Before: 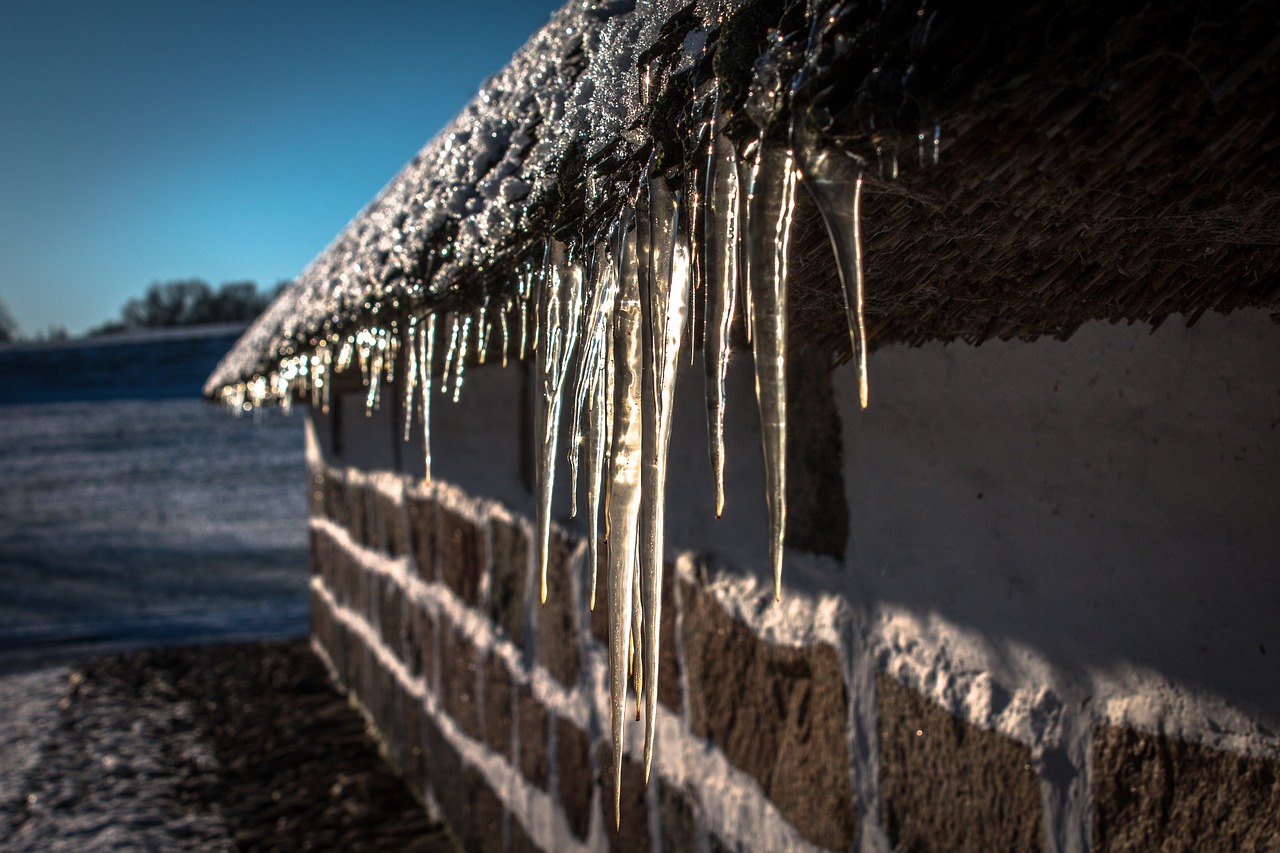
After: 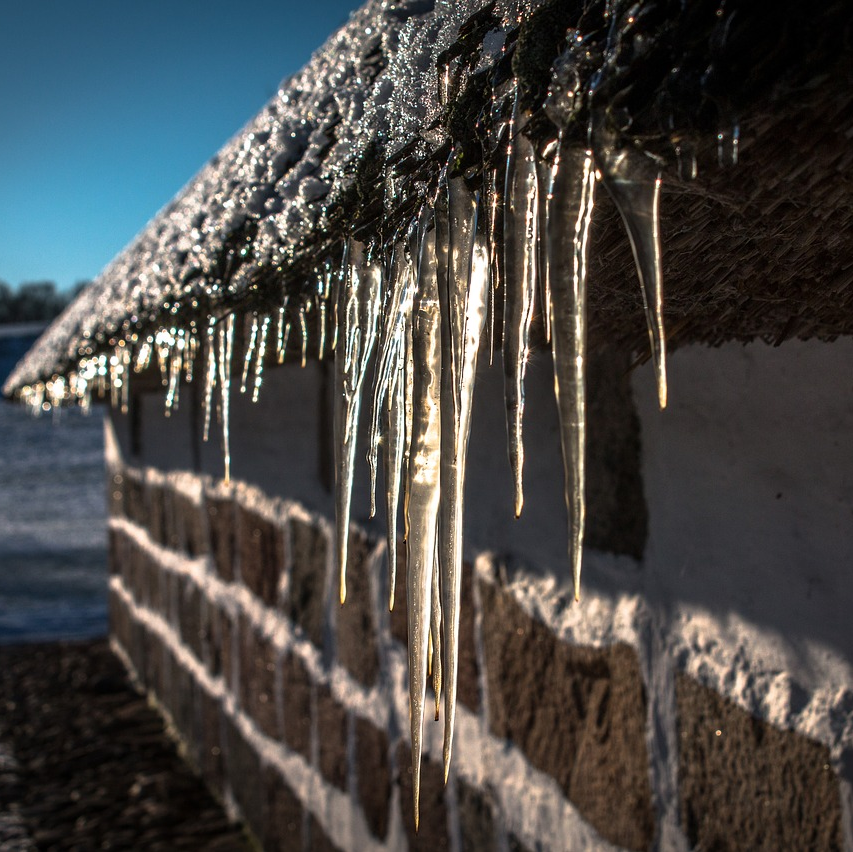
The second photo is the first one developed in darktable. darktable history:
crop and rotate: left 15.754%, right 17.579%
white balance: emerald 1
